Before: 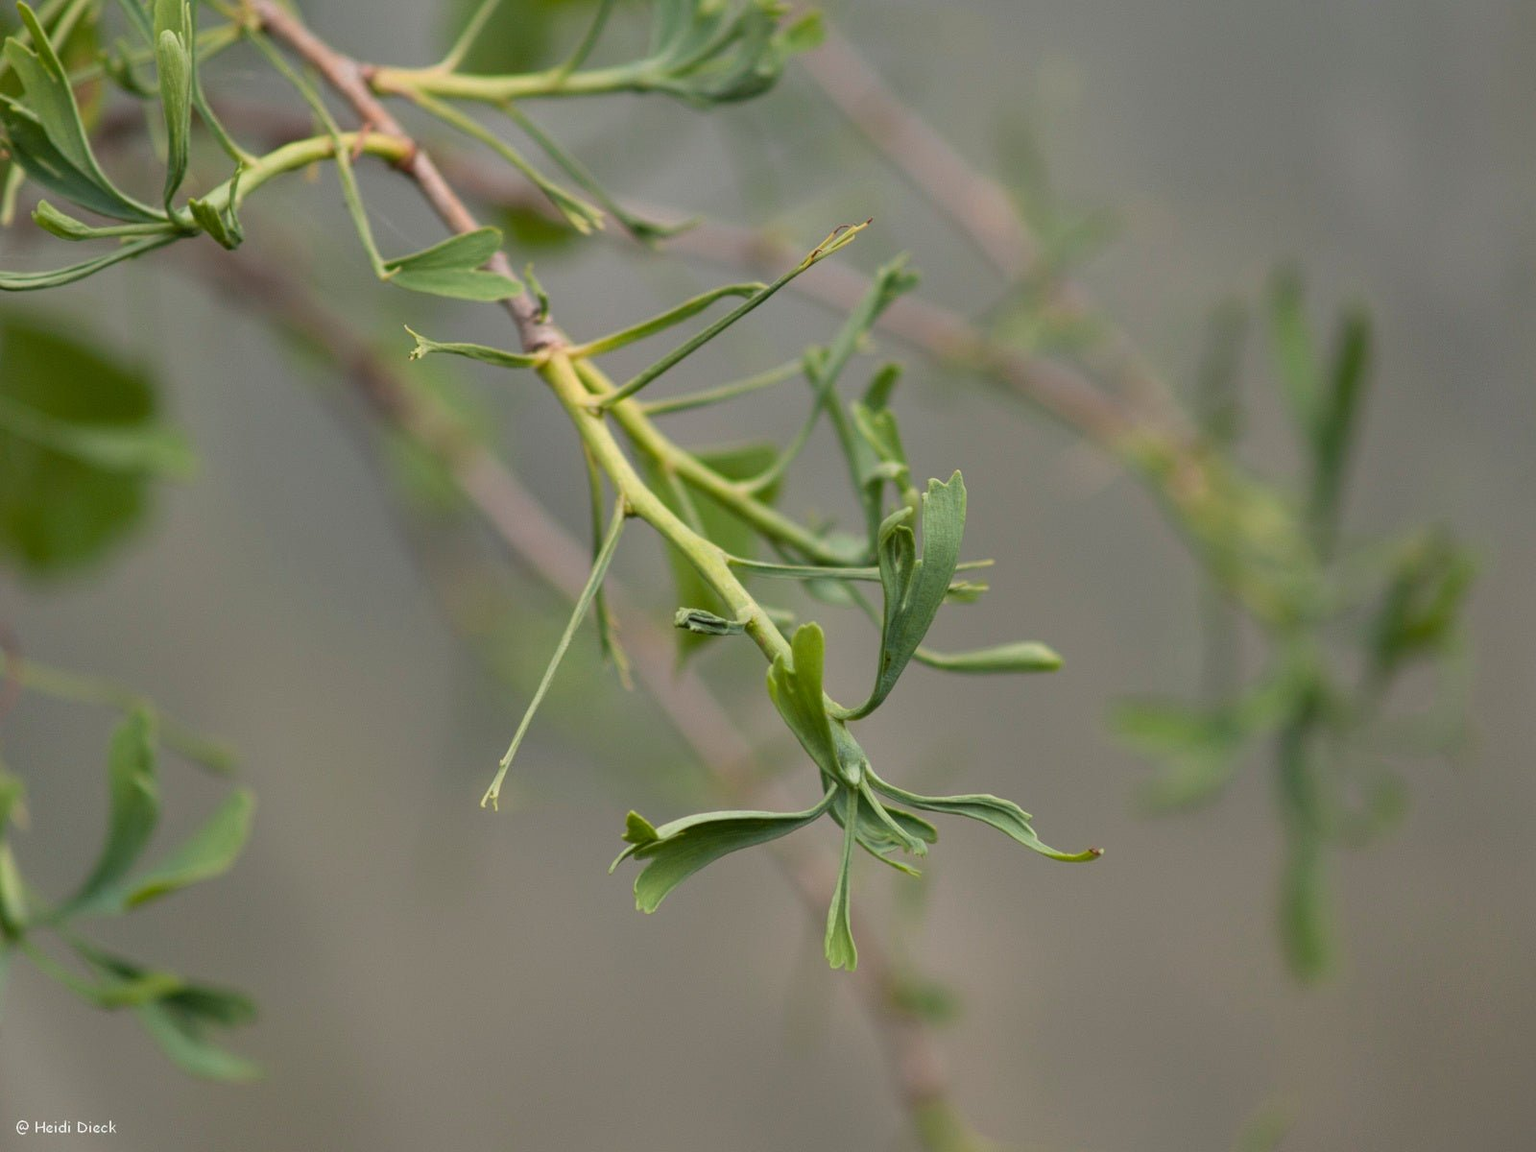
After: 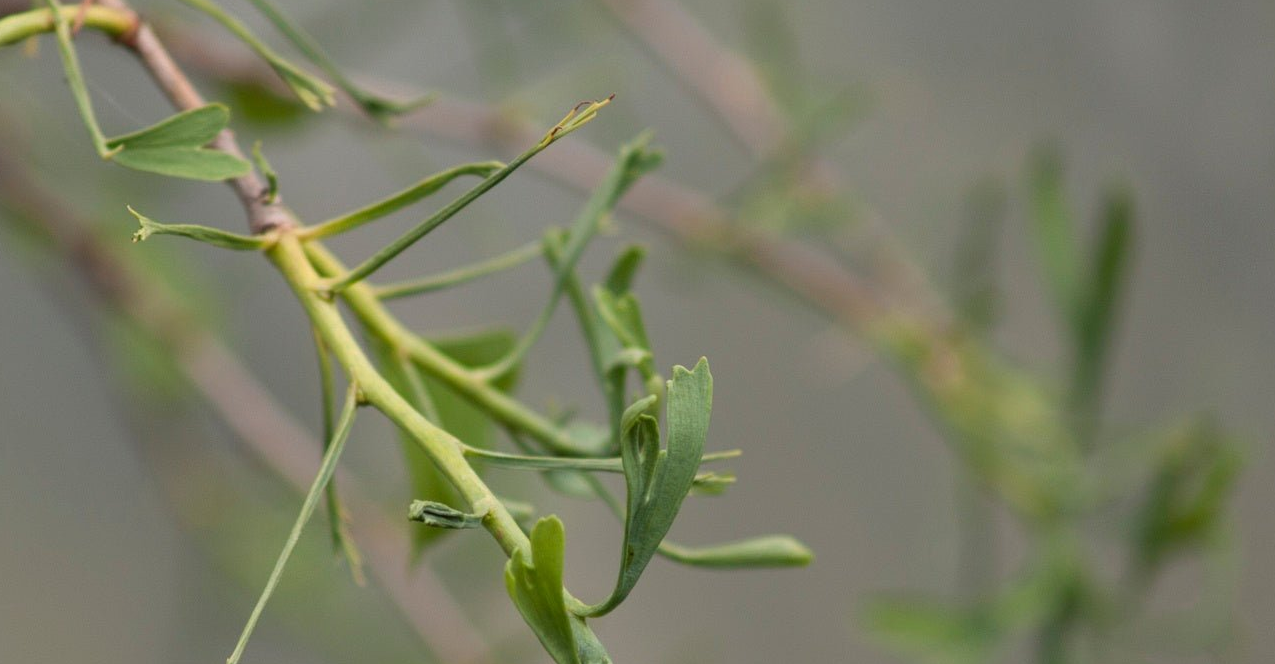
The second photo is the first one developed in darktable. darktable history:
crop: left 18.422%, top 11.095%, right 1.858%, bottom 33.524%
